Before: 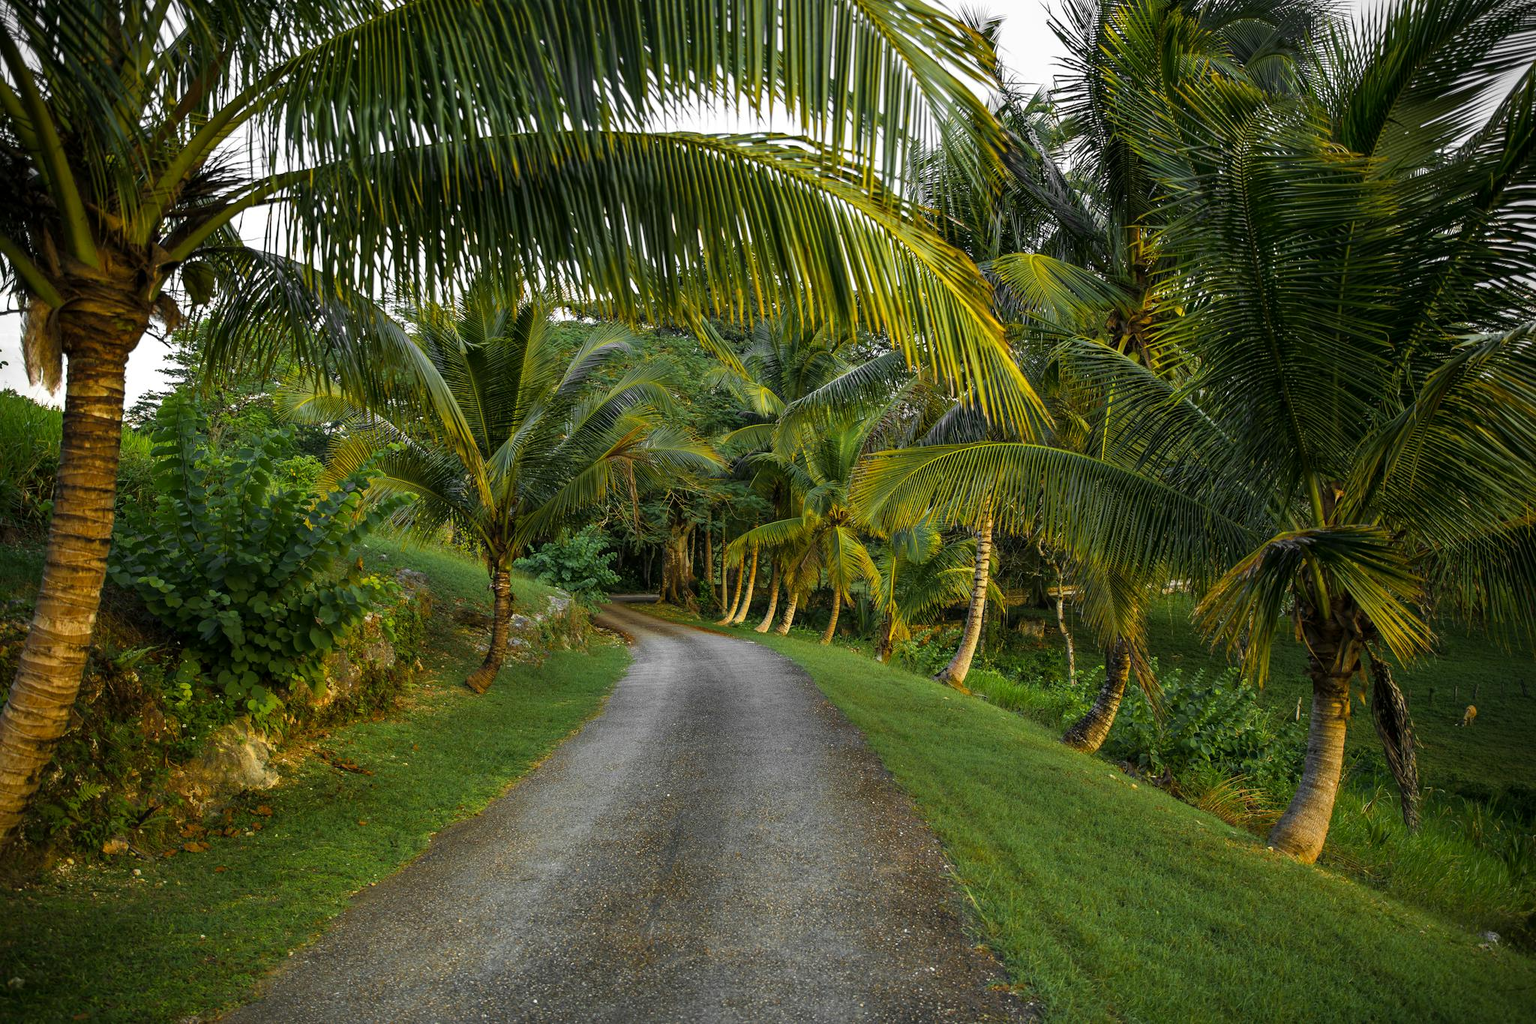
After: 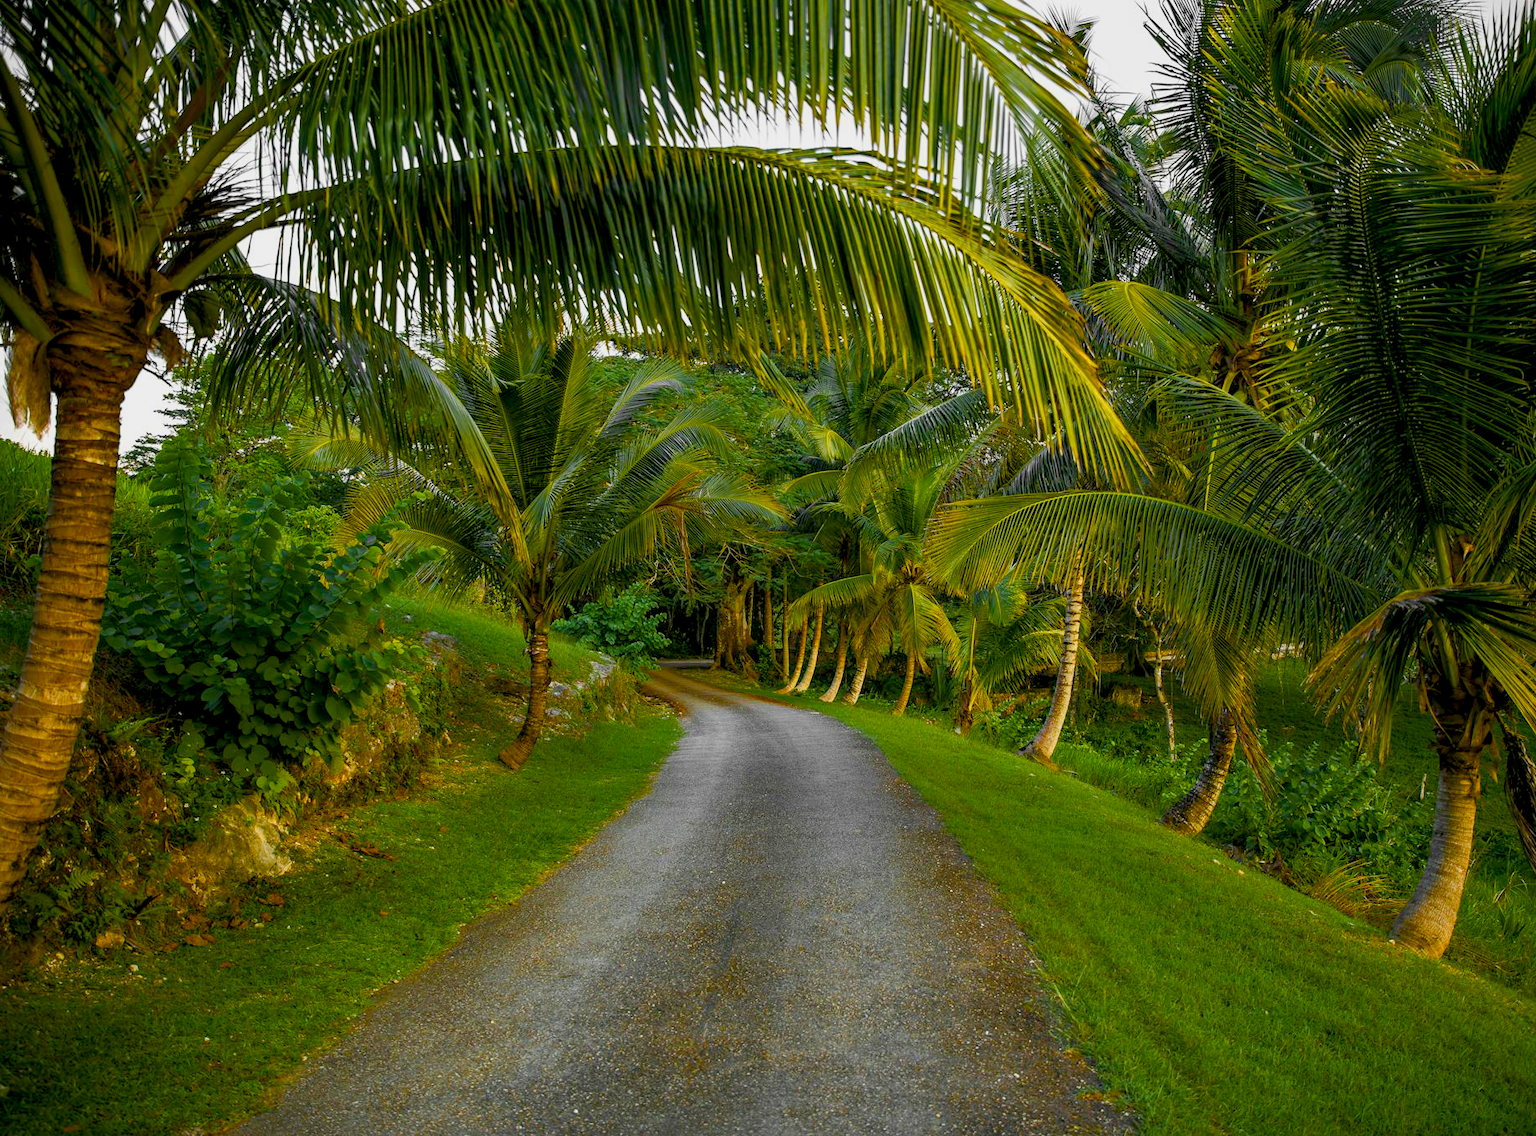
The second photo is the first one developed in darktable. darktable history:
crop and rotate: left 1.088%, right 8.807%
color balance rgb: global offset › luminance -0.5%, perceptual saturation grading › highlights -17.77%, perceptual saturation grading › mid-tones 33.1%, perceptual saturation grading › shadows 50.52%, perceptual brilliance grading › highlights 10.8%, perceptual brilliance grading › shadows -10.8%, global vibrance 24.22%, contrast -25%
